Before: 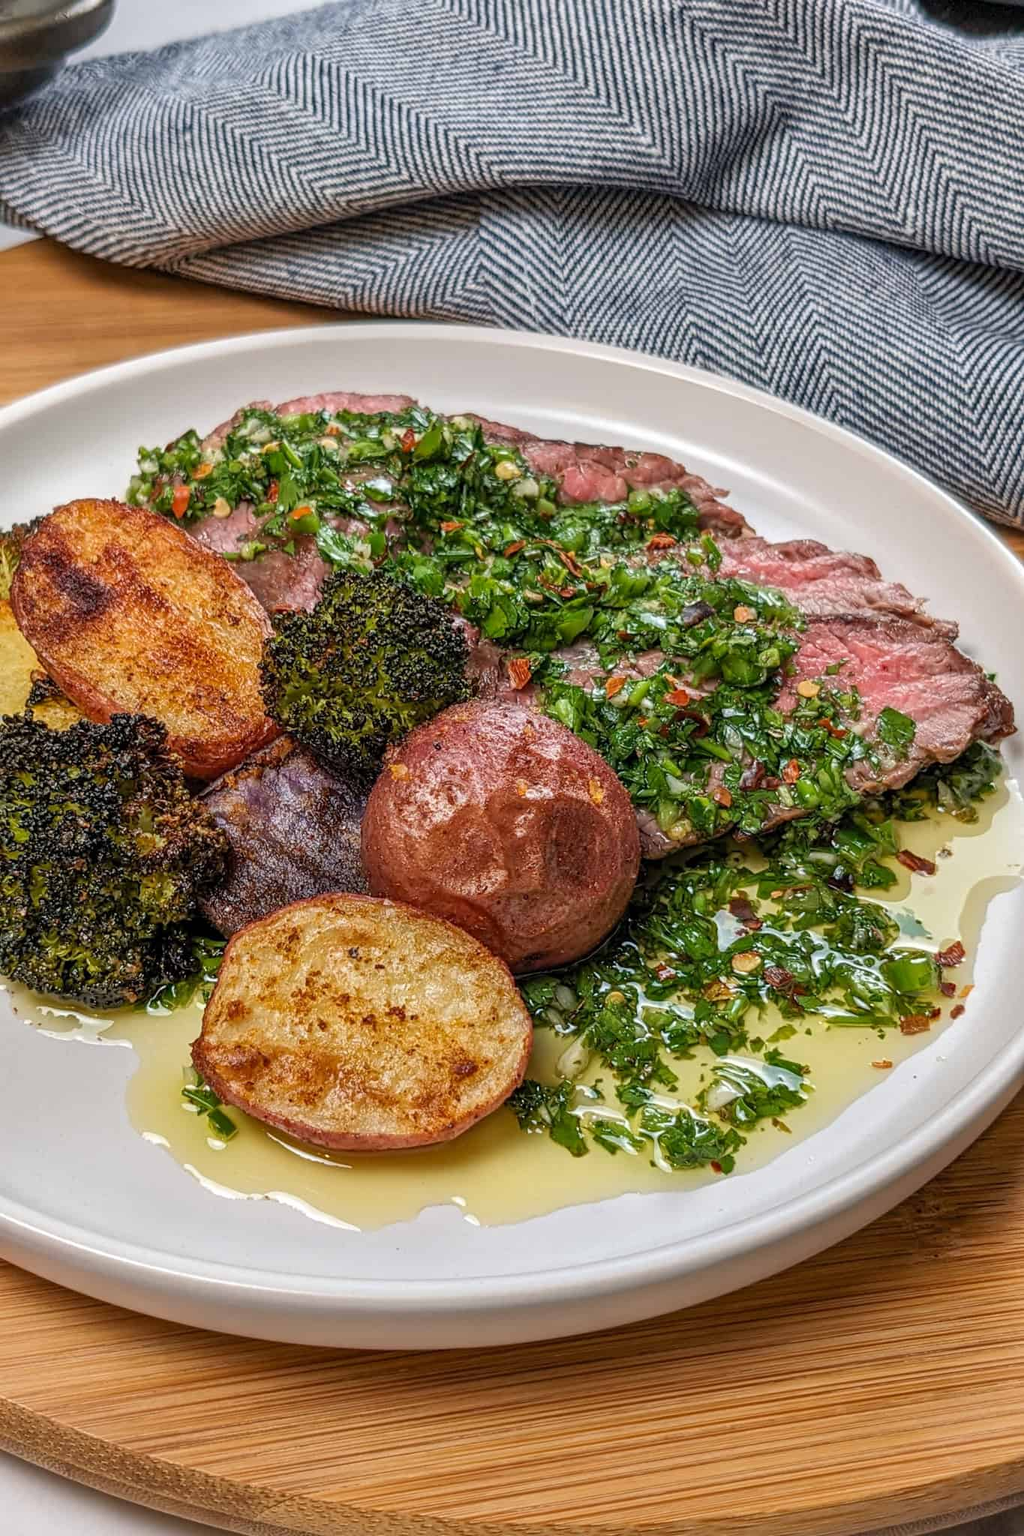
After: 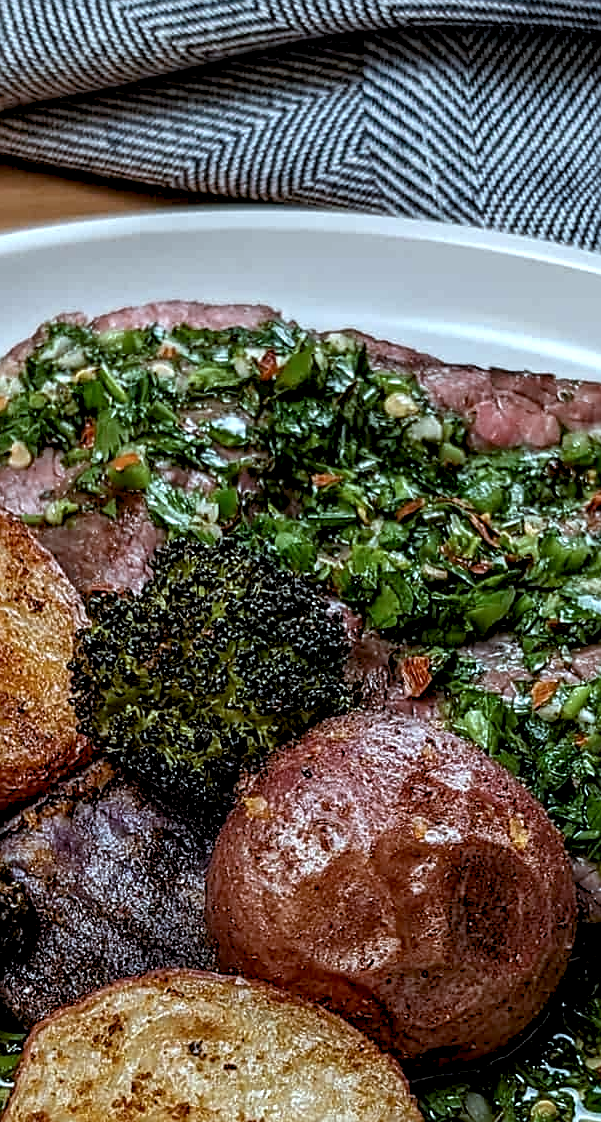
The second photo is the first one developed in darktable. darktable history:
exposure: black level correction 0.011, compensate highlight preservation false
rgb levels: levels [[0.013, 0.434, 0.89], [0, 0.5, 1], [0, 0.5, 1]]
color correction: highlights a* -12.64, highlights b* -18.1, saturation 0.7
white balance: red 1.004, blue 1.024
contrast brightness saturation: brightness -0.2, saturation 0.08
crop: left 20.248%, top 10.86%, right 35.675%, bottom 34.321%
sharpen: on, module defaults
